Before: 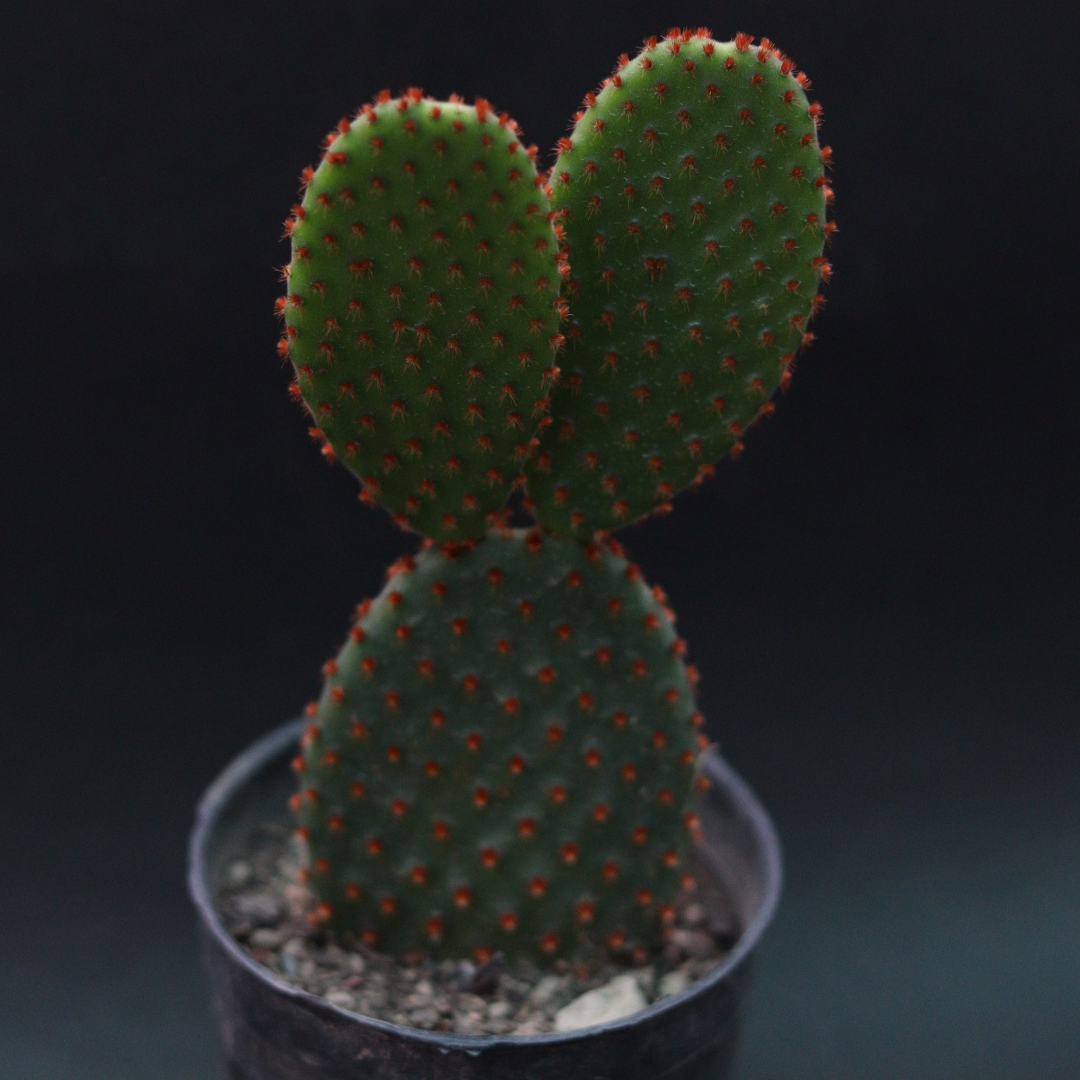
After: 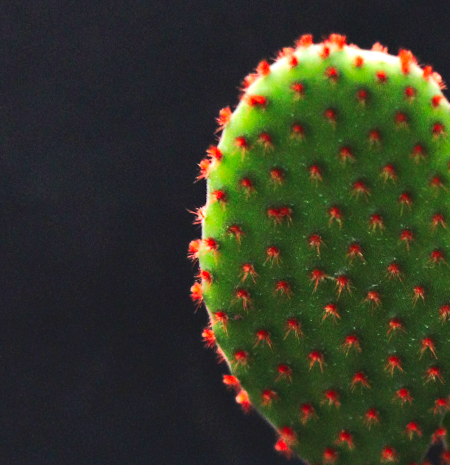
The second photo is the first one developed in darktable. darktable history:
crop and rotate: left 10.817%, top 0.062%, right 47.194%, bottom 53.626%
base curve: curves: ch0 [(0, 0) (0.028, 0.03) (0.121, 0.232) (0.46, 0.748) (0.859, 0.968) (1, 1)], preserve colors none
shadows and highlights: soften with gaussian
color balance: contrast -0.5%
levels: levels [0, 0.394, 0.787]
rotate and perspective: rotation 0.679°, lens shift (horizontal) 0.136, crop left 0.009, crop right 0.991, crop top 0.078, crop bottom 0.95
